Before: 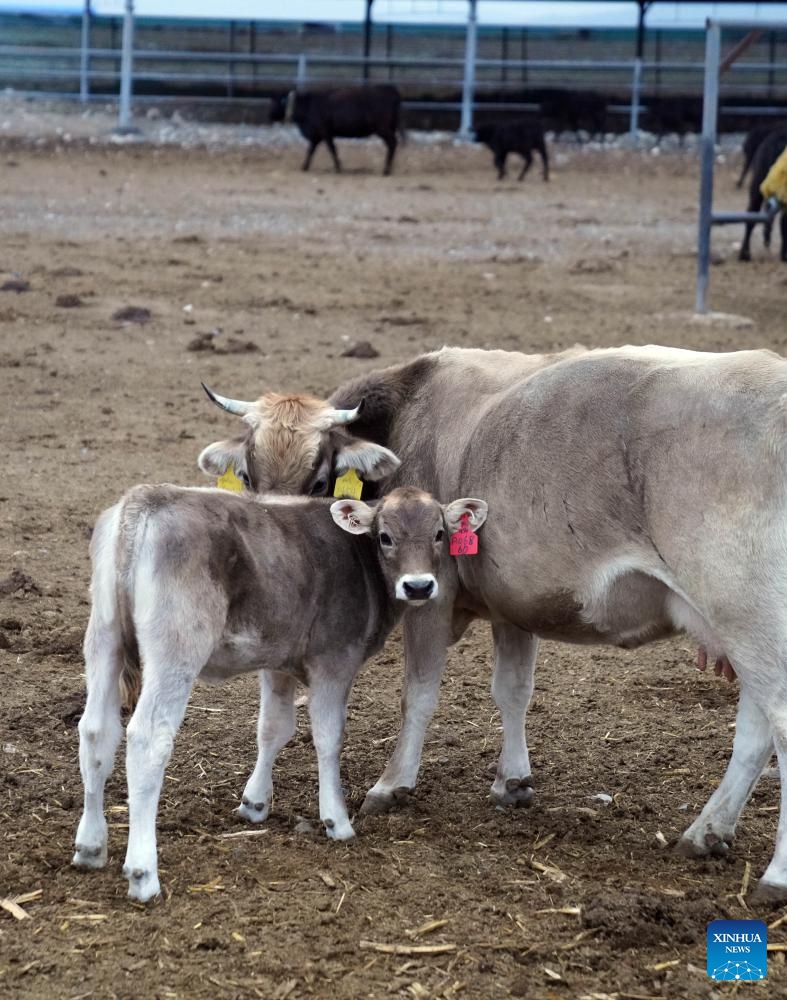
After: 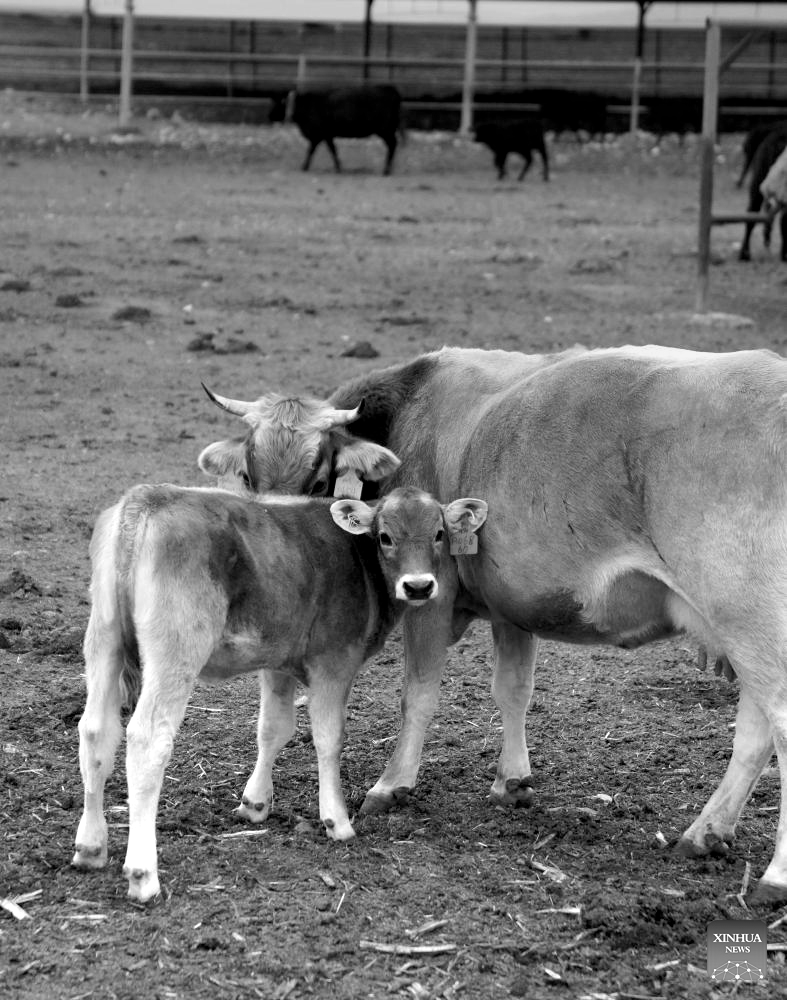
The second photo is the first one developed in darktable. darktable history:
monochrome: size 1
exposure: black level correction 0.005, exposure 0.417 EV, compensate highlight preservation false
graduated density: hue 238.83°, saturation 50%
color correction: highlights a* 0.003, highlights b* -0.283
